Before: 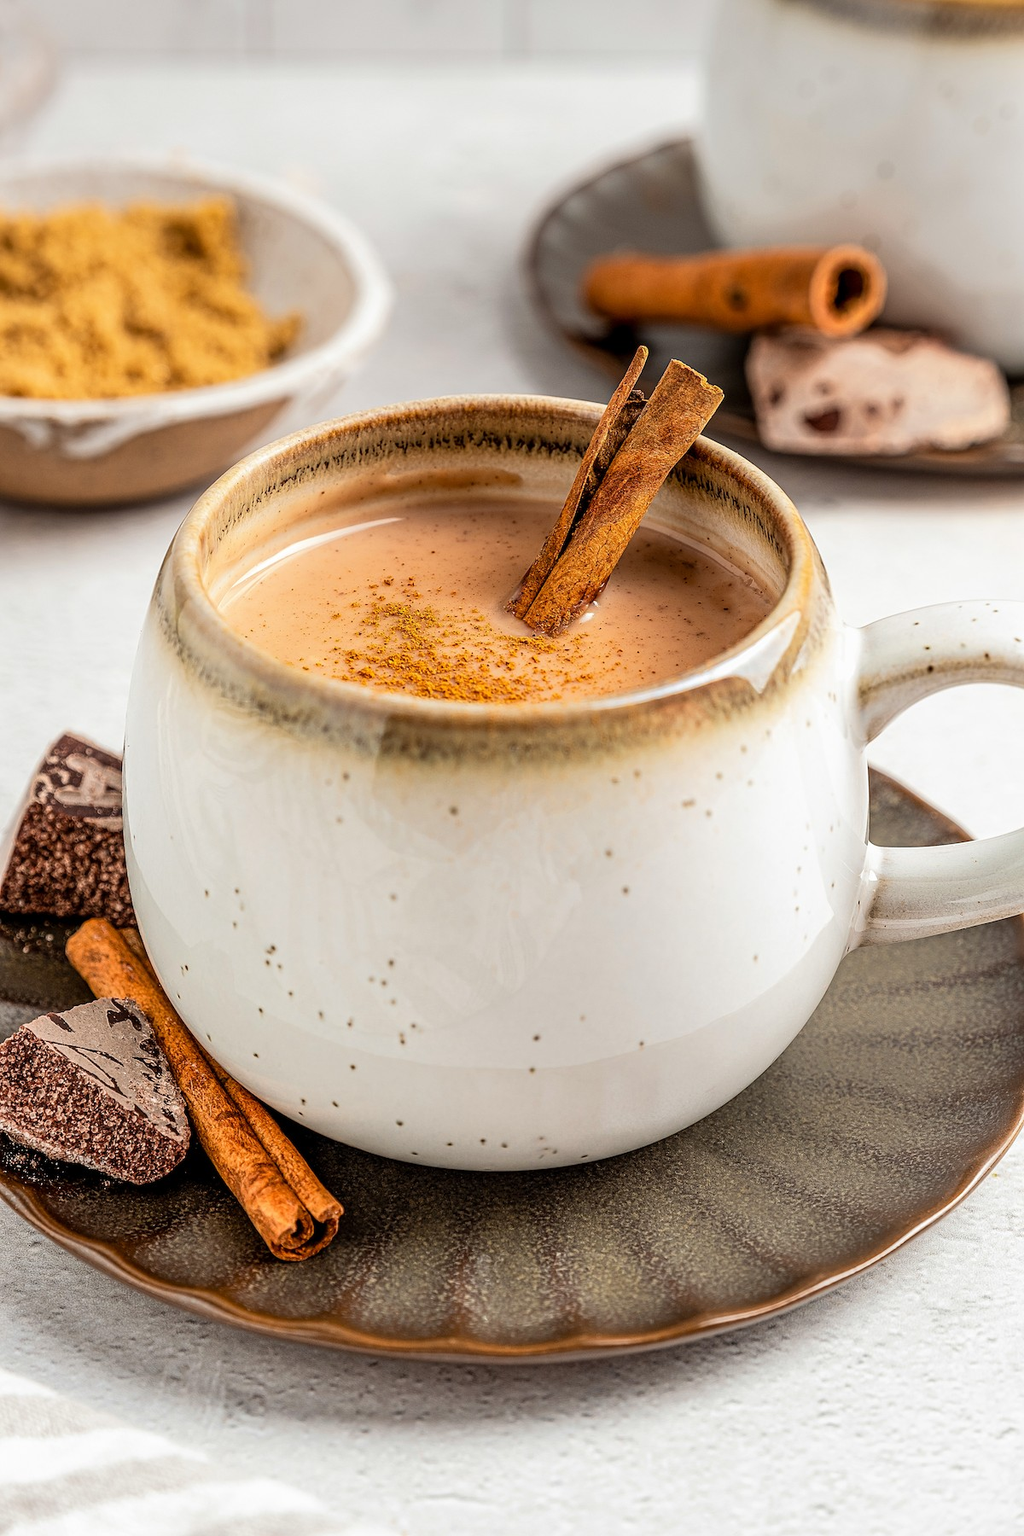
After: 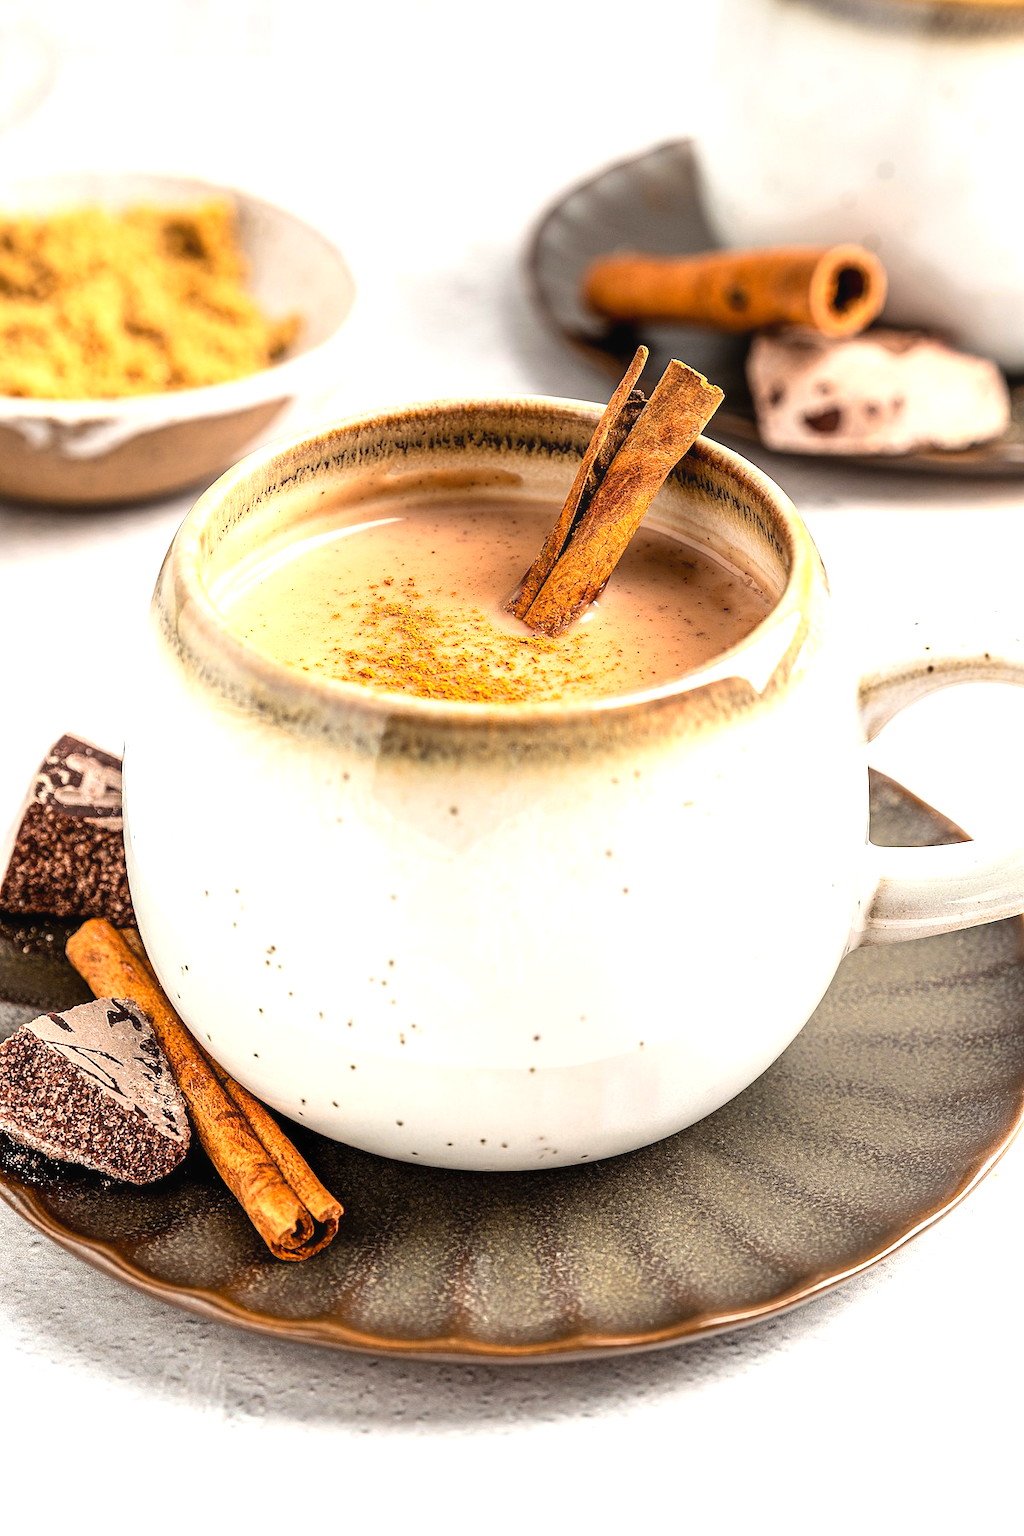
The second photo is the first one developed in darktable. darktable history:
contrast equalizer: octaves 7, y [[0.5, 0.542, 0.583, 0.625, 0.667, 0.708], [0.5 ×6], [0.5 ×6], [0 ×6], [0 ×6]], mix -0.294
tone equalizer: -8 EV -0.452 EV, -7 EV -0.408 EV, -6 EV -0.349 EV, -5 EV -0.246 EV, -3 EV 0.213 EV, -2 EV 0.34 EV, -1 EV 0.404 EV, +0 EV 0.387 EV, edges refinement/feathering 500, mask exposure compensation -1.57 EV, preserve details no
exposure: exposure 0.491 EV, compensate highlight preservation false
